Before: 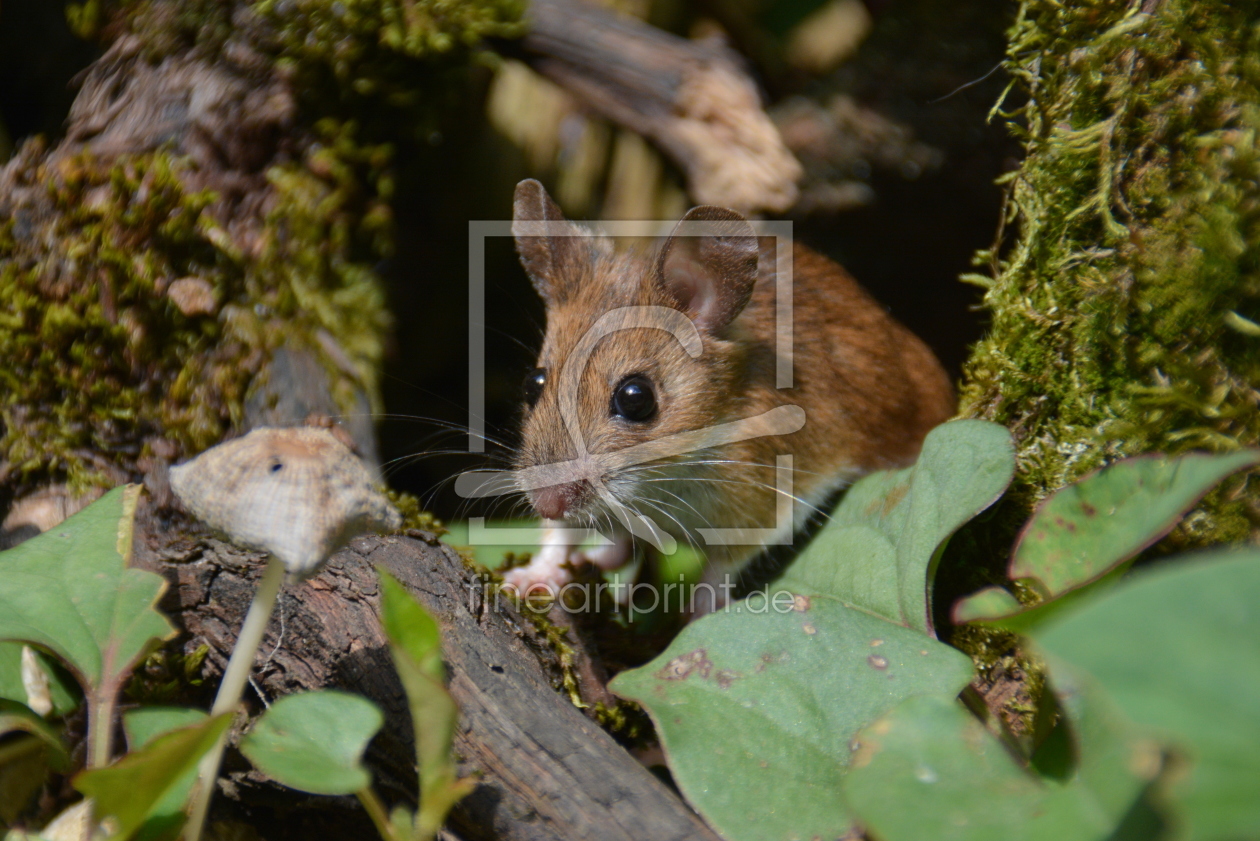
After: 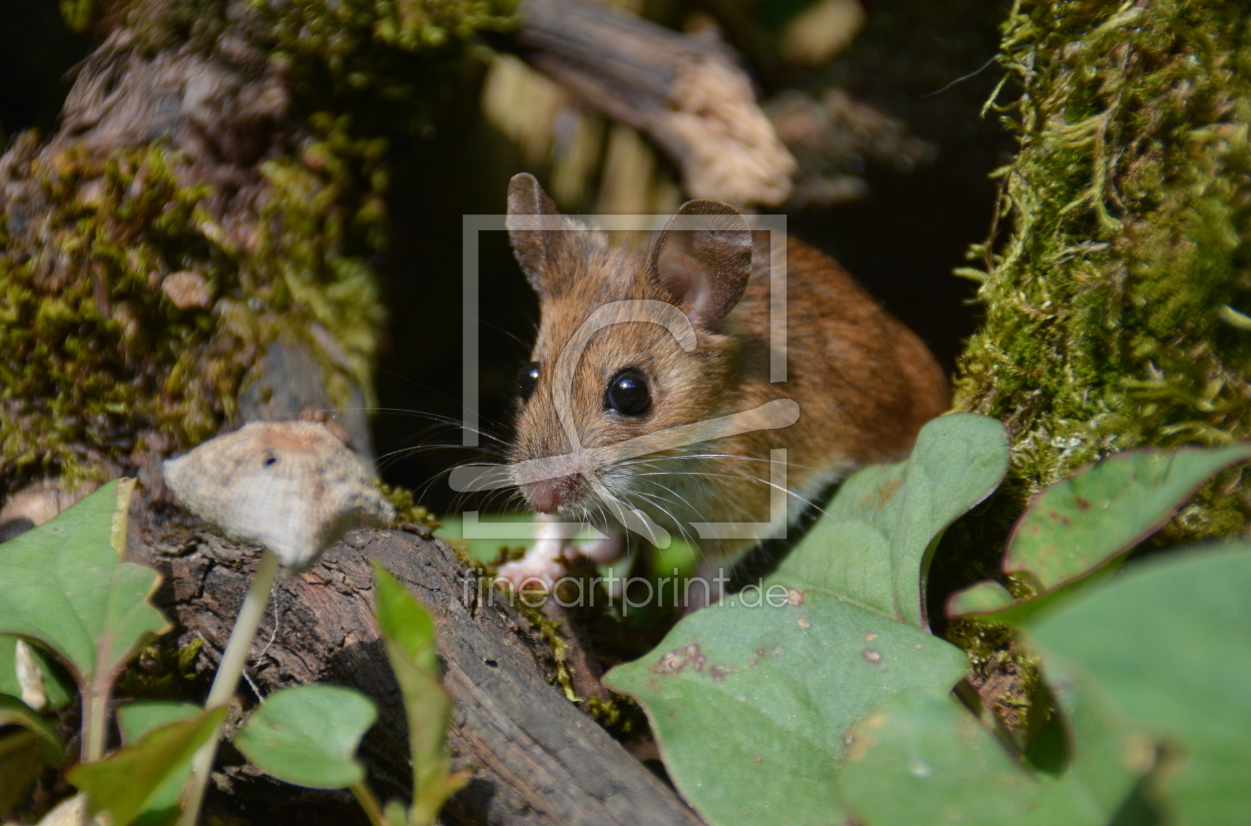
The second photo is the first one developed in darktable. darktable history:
crop: left 0.5%, top 0.724%, right 0.179%, bottom 0.947%
